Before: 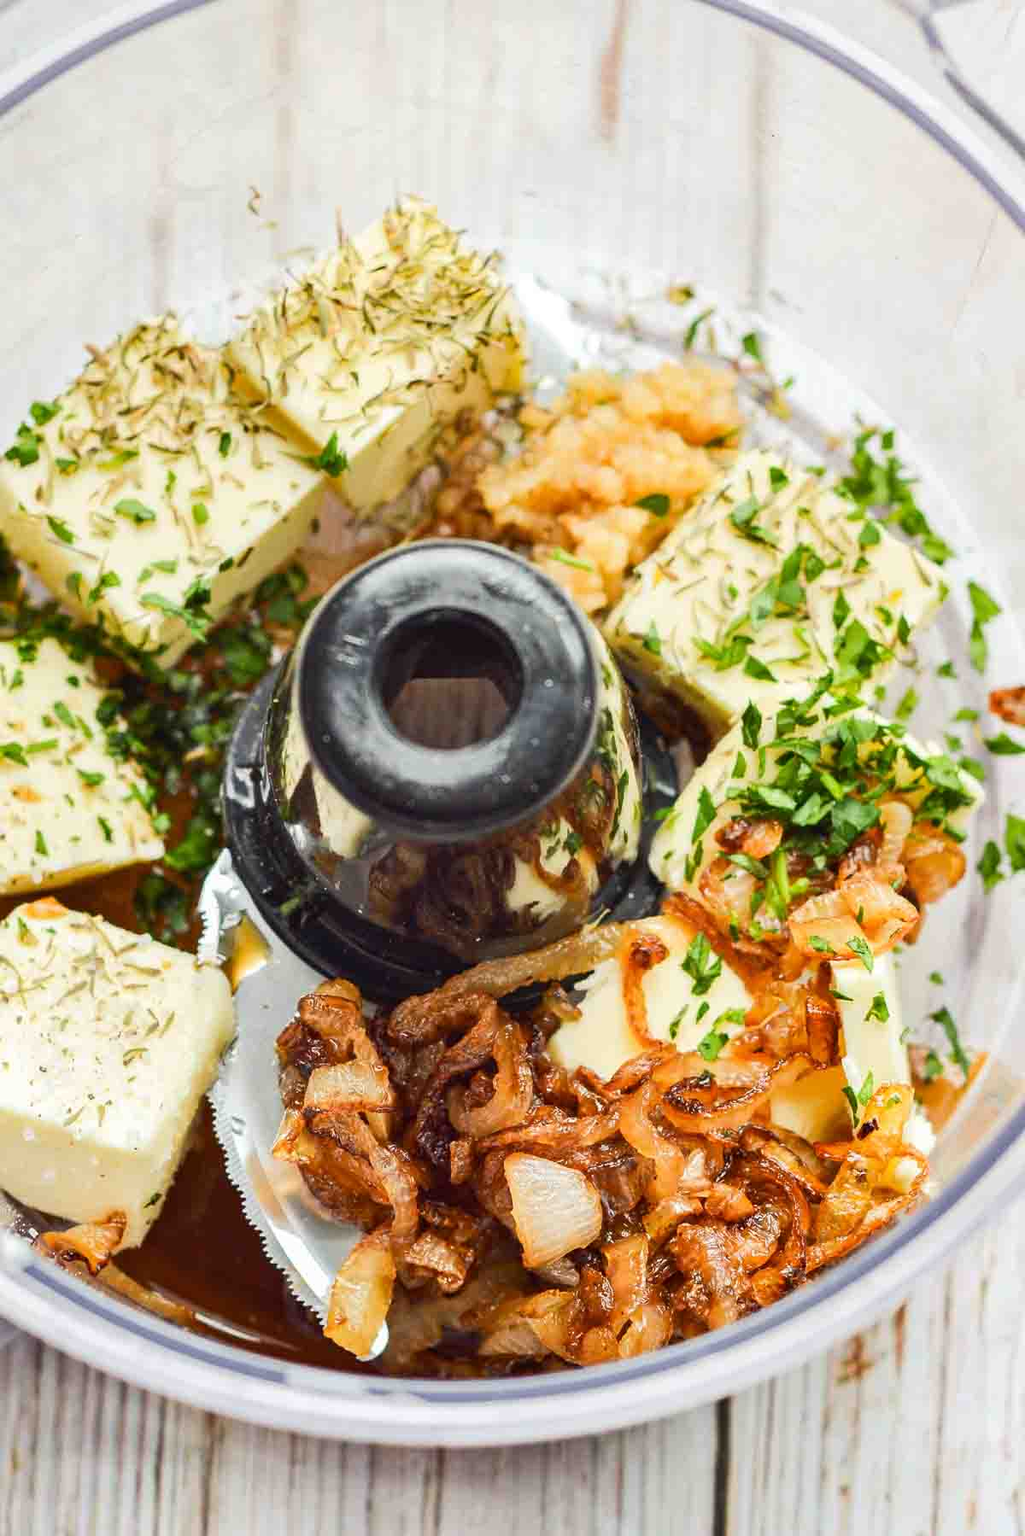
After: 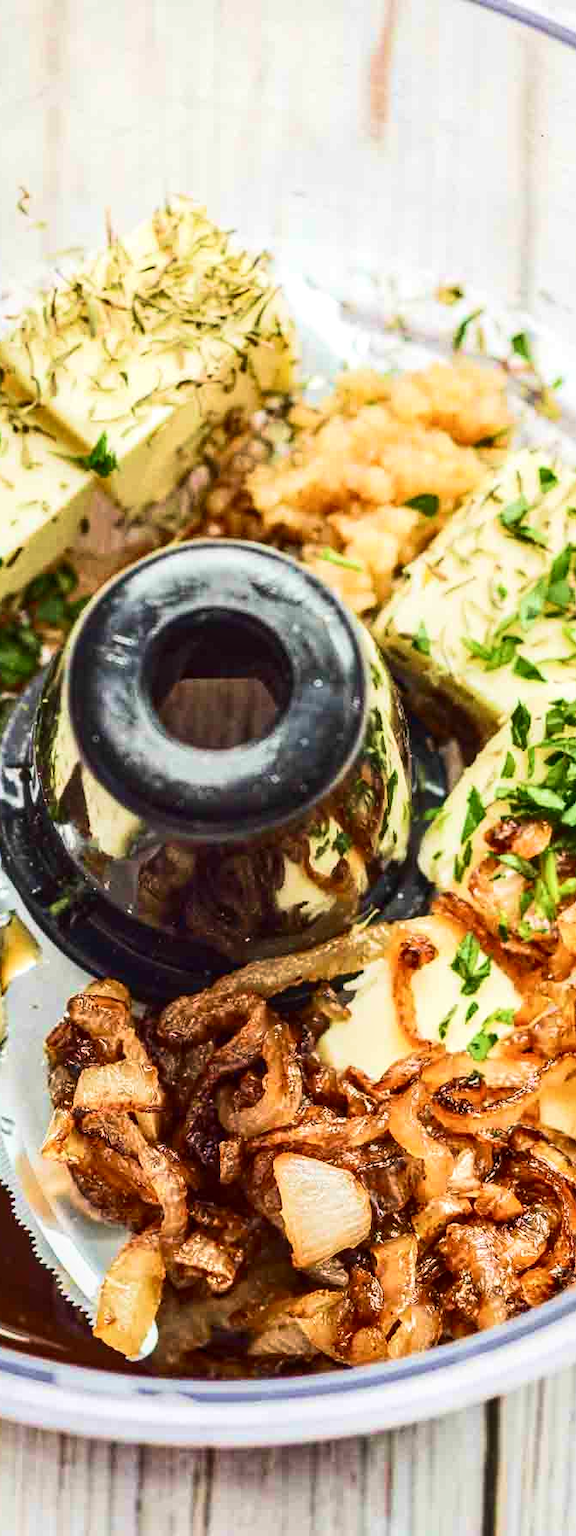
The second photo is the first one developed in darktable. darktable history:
crop and rotate: left 22.516%, right 21.234%
velvia: strength 45%
contrast brightness saturation: contrast 0.22
local contrast: on, module defaults
